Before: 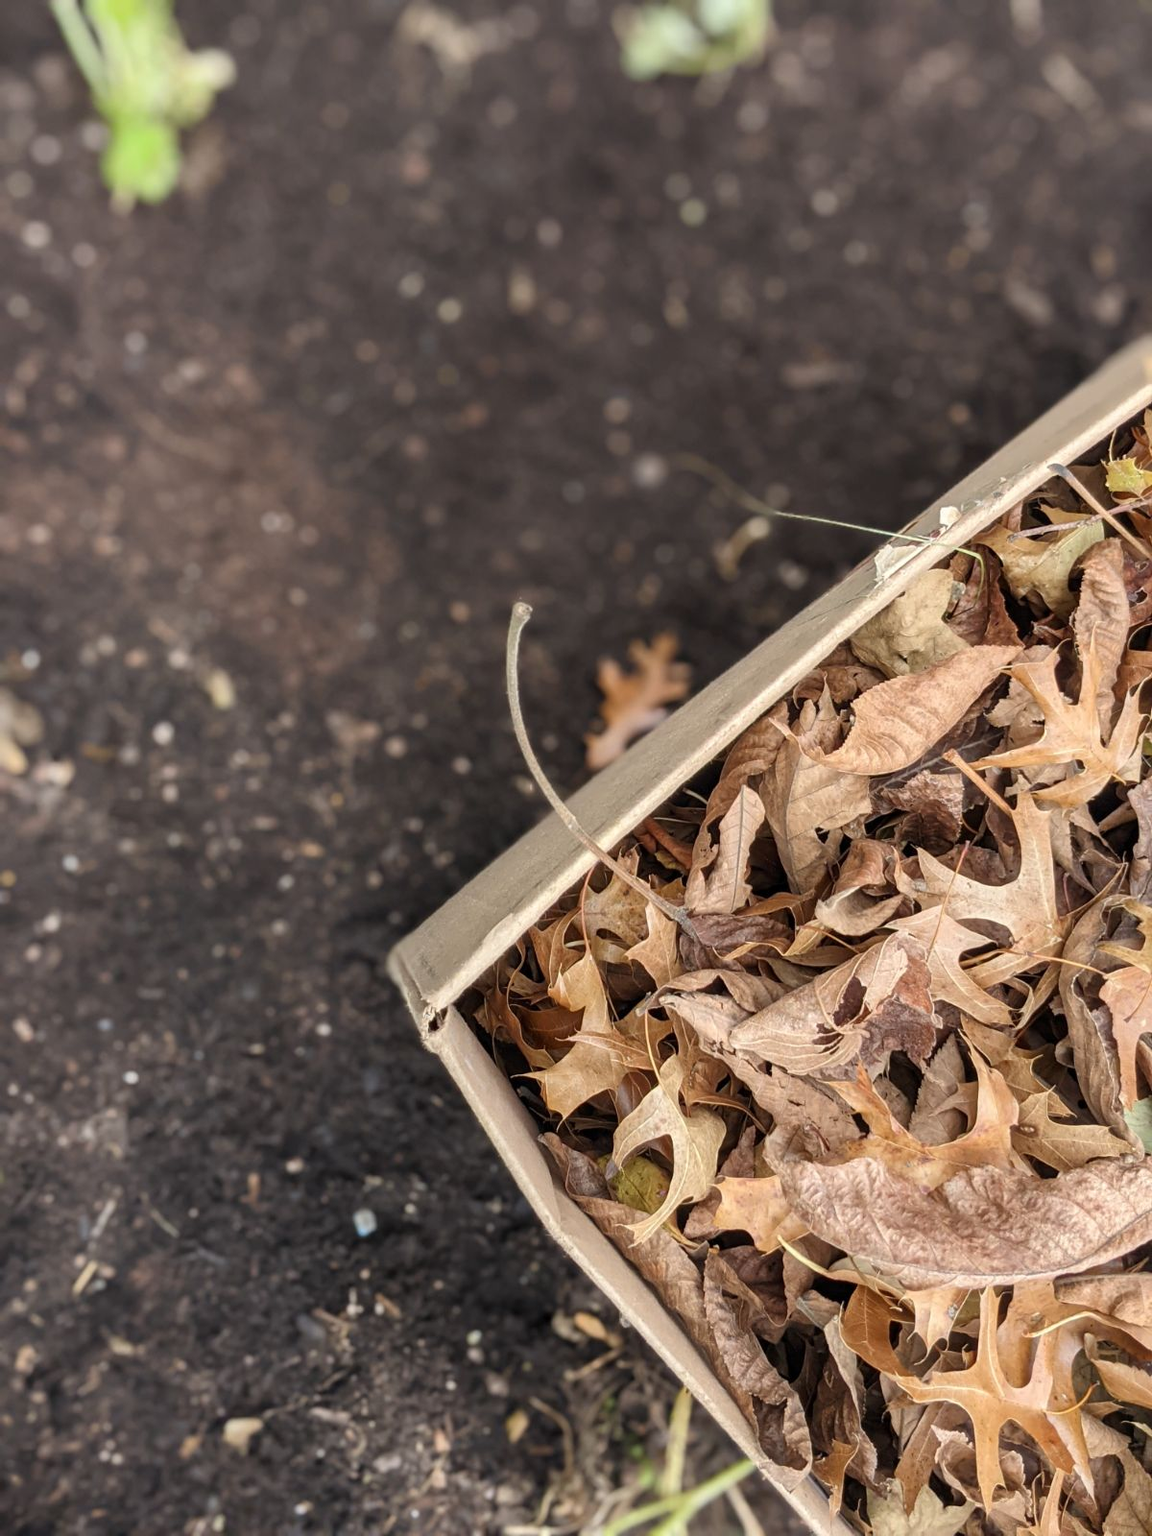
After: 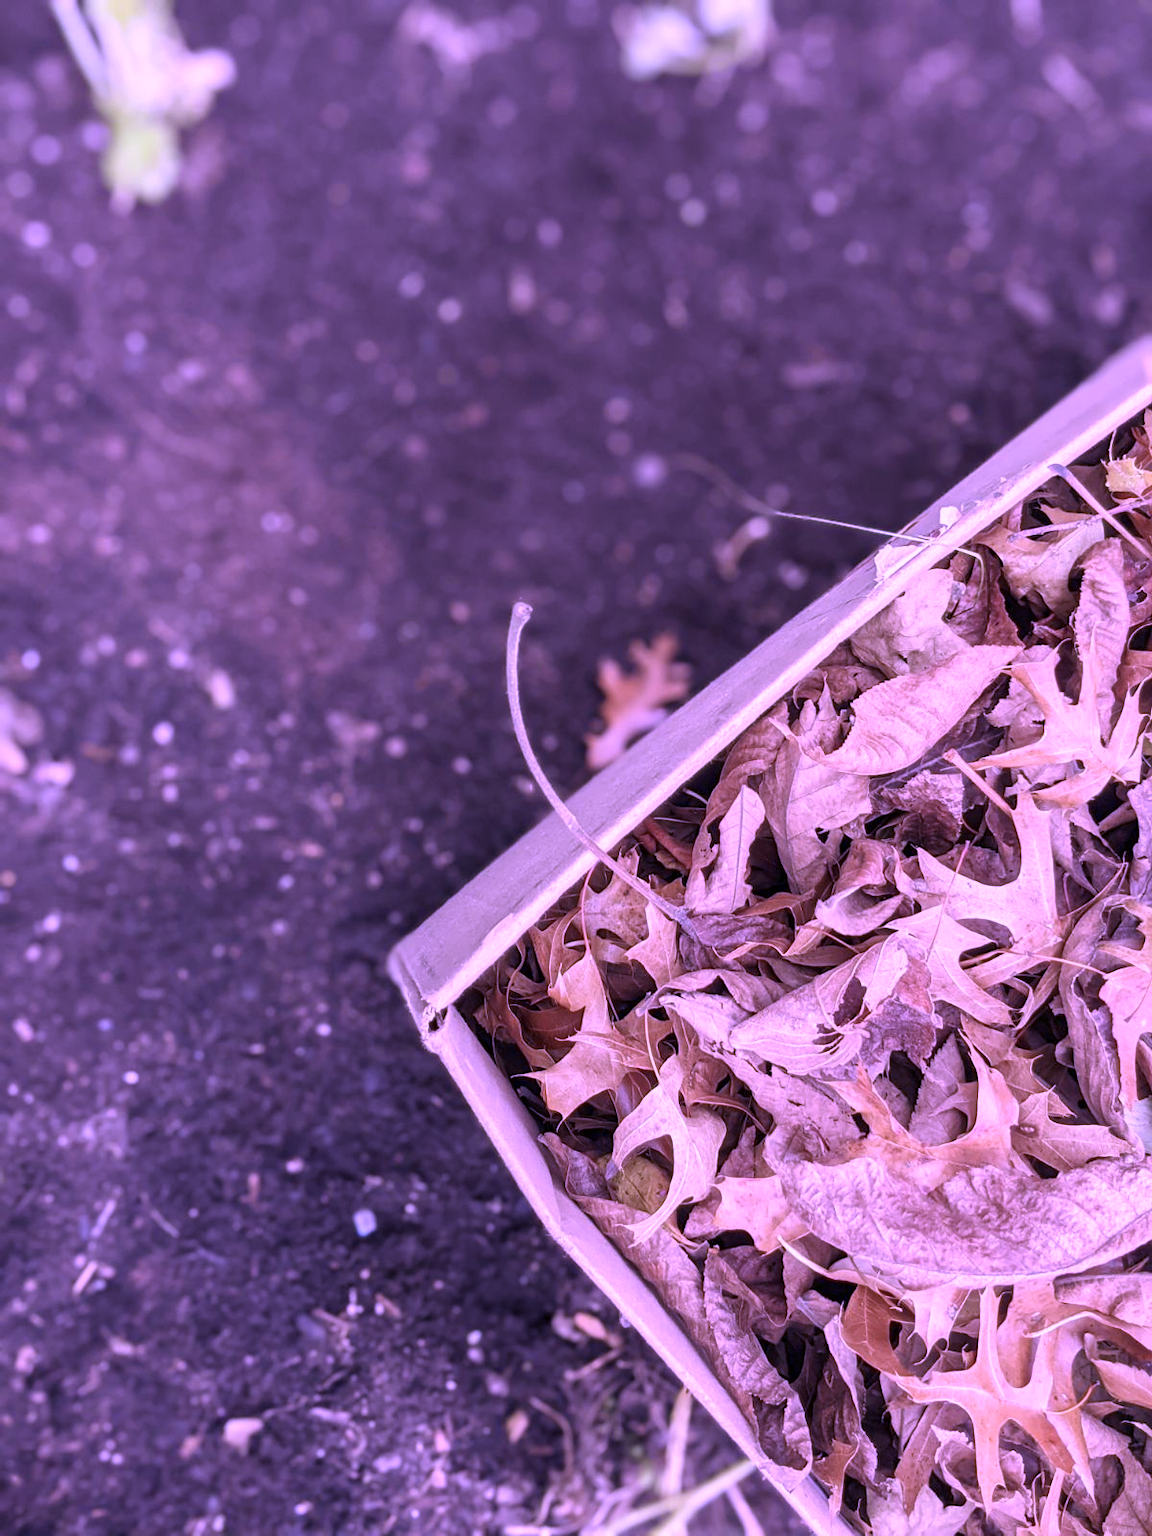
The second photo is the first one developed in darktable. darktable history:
exposure: exposure 0.204 EV, compensate exposure bias true, compensate highlight preservation false
color calibration: illuminant custom, x 0.38, y 0.48, temperature 4446.99 K
